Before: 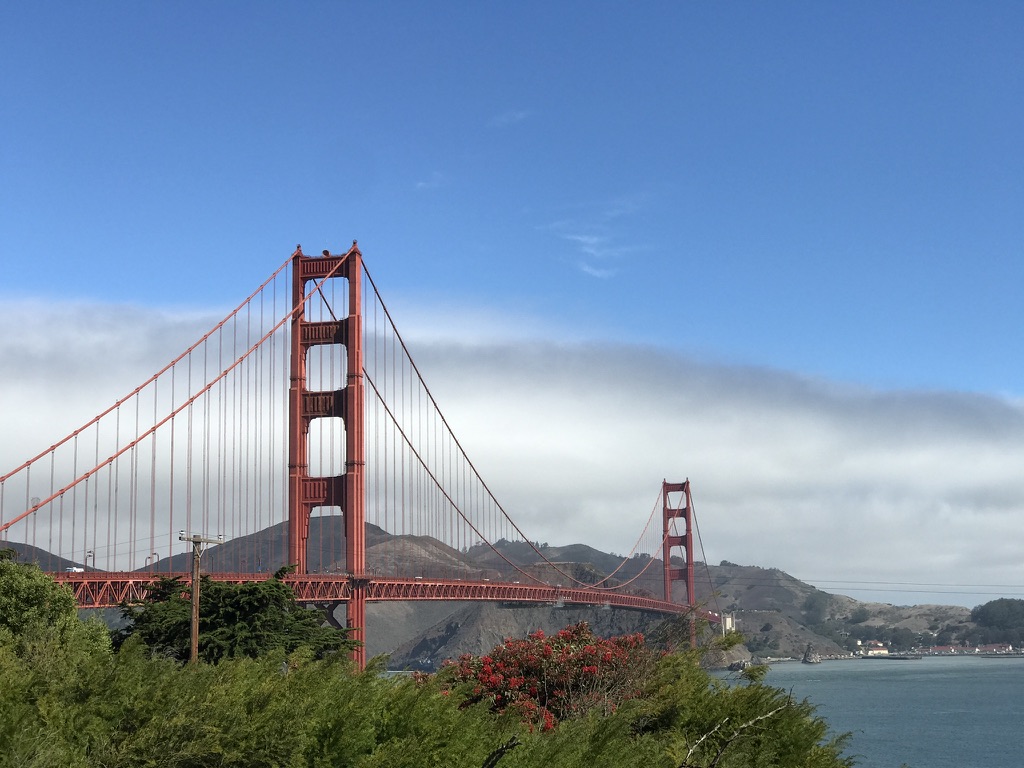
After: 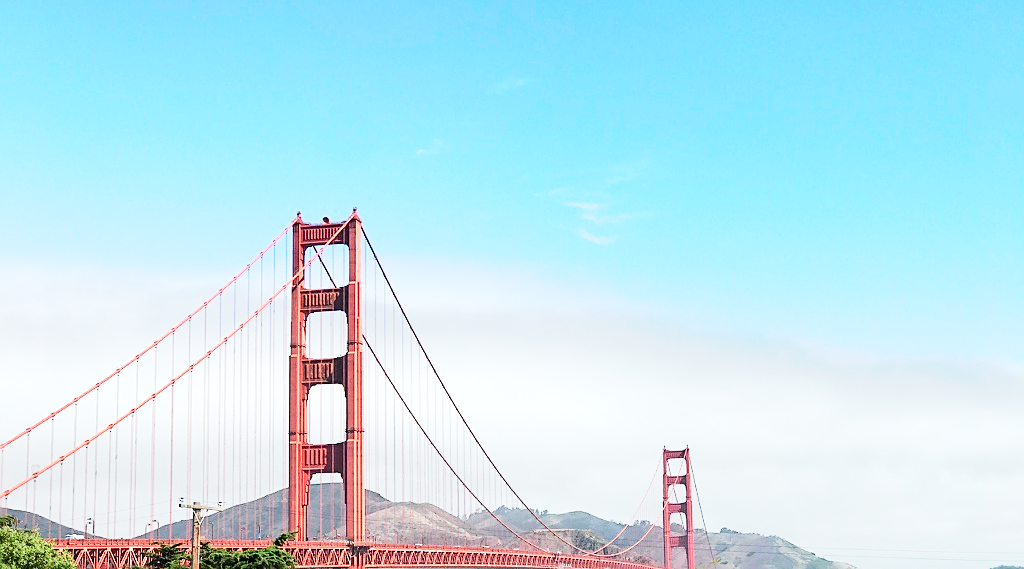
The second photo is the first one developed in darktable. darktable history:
sharpen: on, module defaults
tone curve: curves: ch0 [(0, 0) (0.051, 0.03) (0.096, 0.071) (0.251, 0.234) (0.461, 0.515) (0.605, 0.692) (0.761, 0.824) (0.881, 0.907) (1, 0.984)]; ch1 [(0, 0) (0.1, 0.038) (0.318, 0.243) (0.399, 0.351) (0.478, 0.469) (0.499, 0.499) (0.534, 0.541) (0.567, 0.592) (0.601, 0.629) (0.666, 0.7) (1, 1)]; ch2 [(0, 0) (0.453, 0.45) (0.479, 0.483) (0.504, 0.499) (0.52, 0.519) (0.541, 0.559) (0.601, 0.622) (0.824, 0.815) (1, 1)], color space Lab, independent channels, preserve colors none
exposure: black level correction 0.001, exposure 1.055 EV, compensate highlight preservation false
base curve: curves: ch0 [(0, 0) (0.088, 0.125) (0.176, 0.251) (0.354, 0.501) (0.613, 0.749) (1, 0.877)], preserve colors none
crop: top 4.341%, bottom 21.545%
